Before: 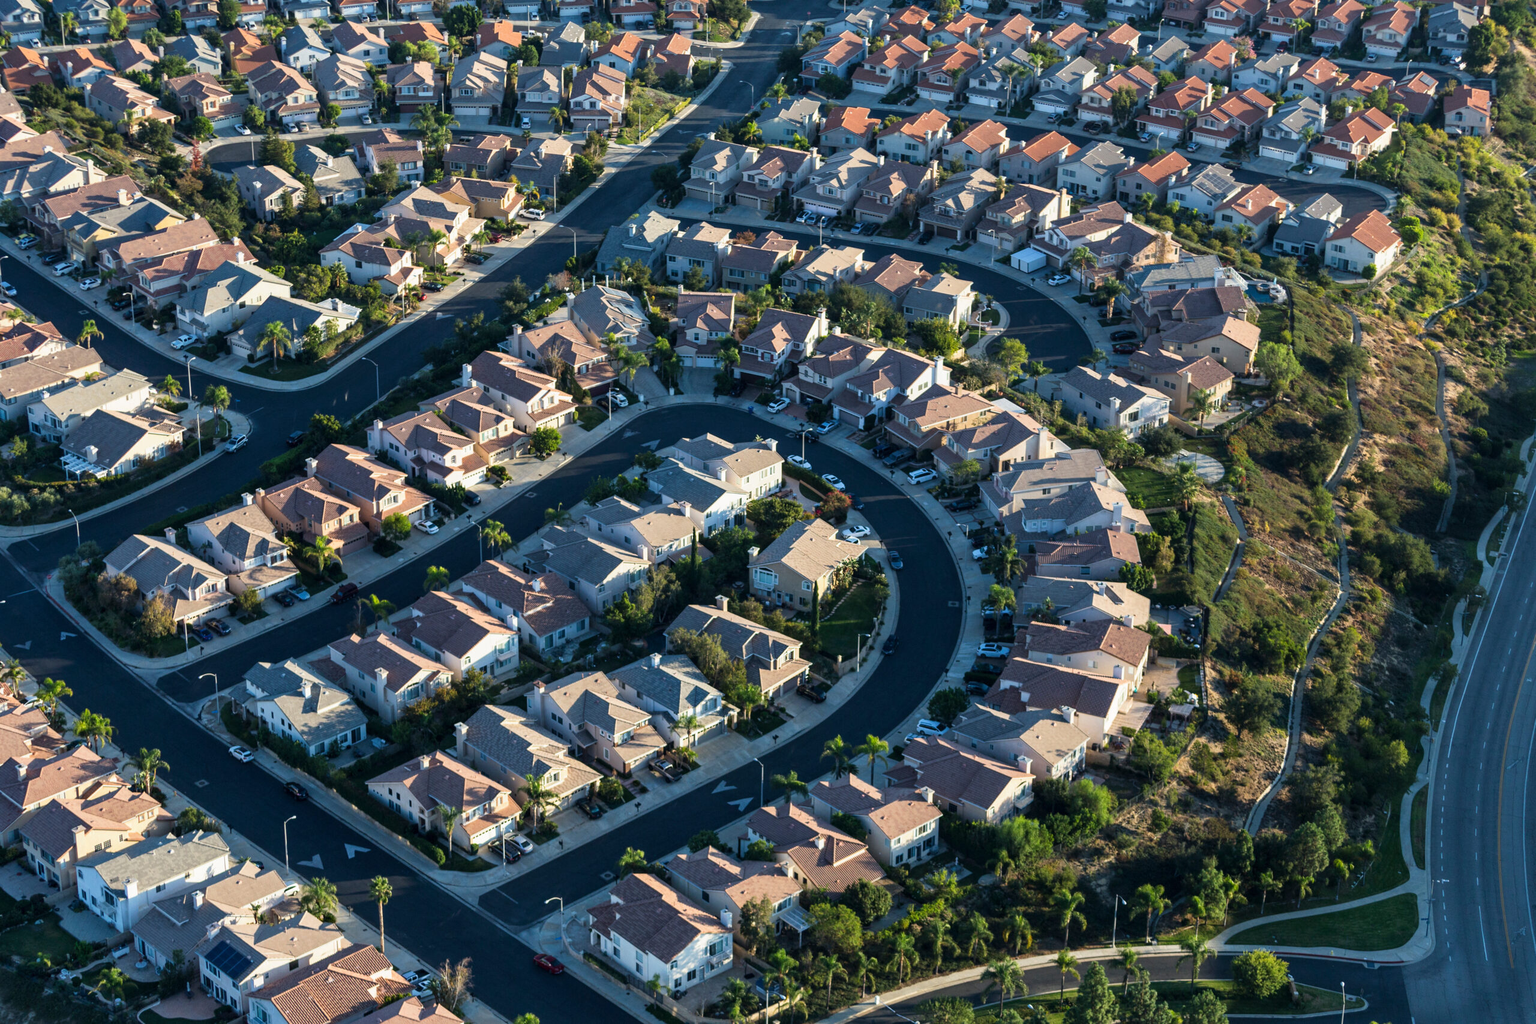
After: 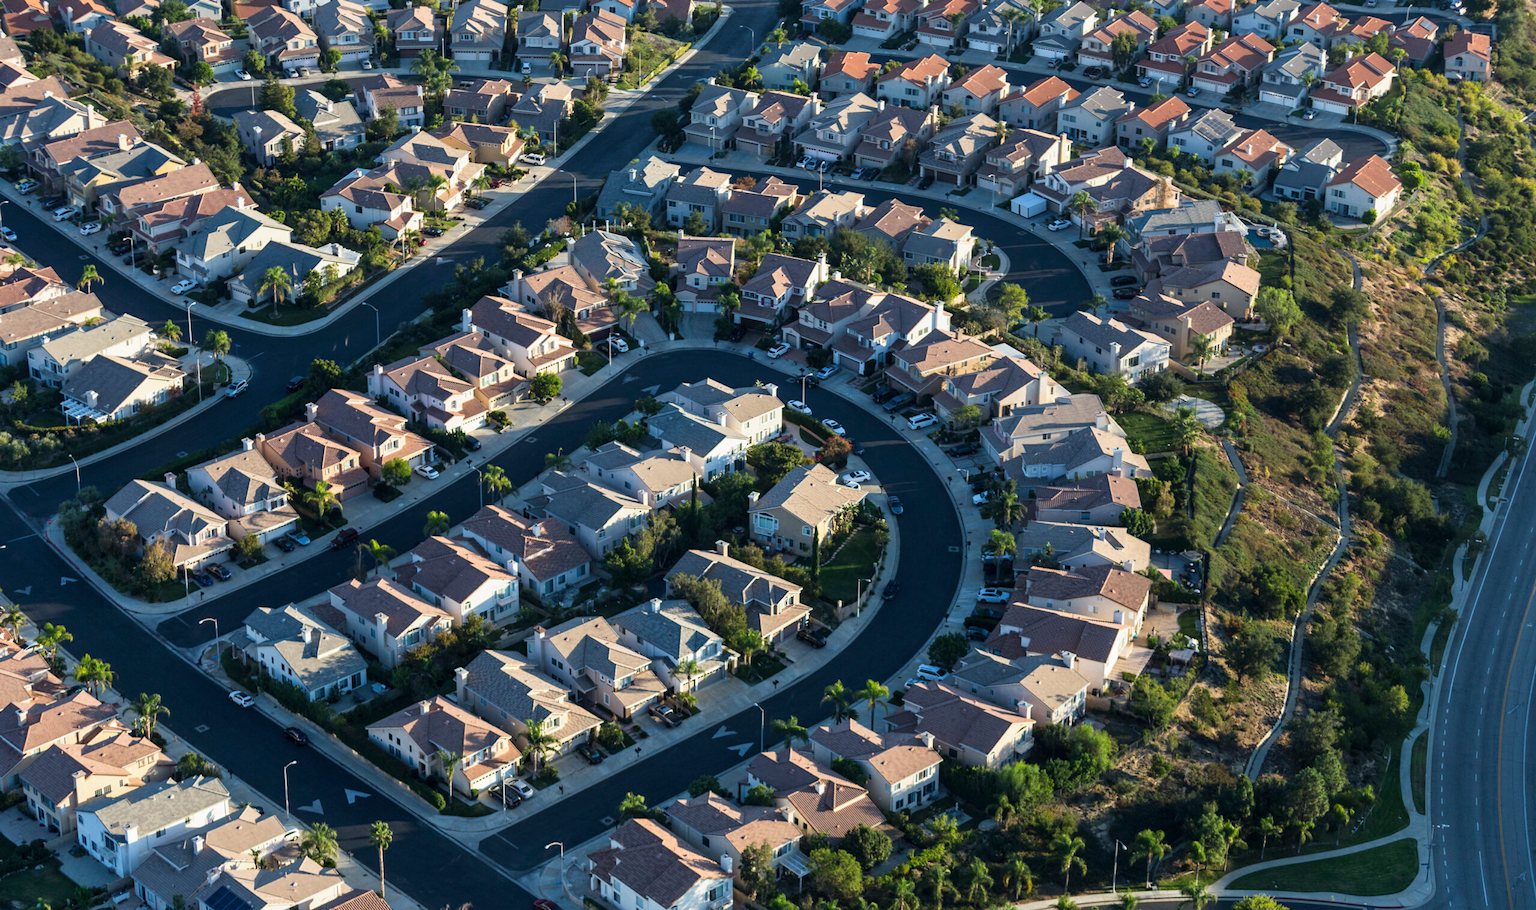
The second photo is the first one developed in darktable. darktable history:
crop and rotate: top 5.438%, bottom 5.658%
